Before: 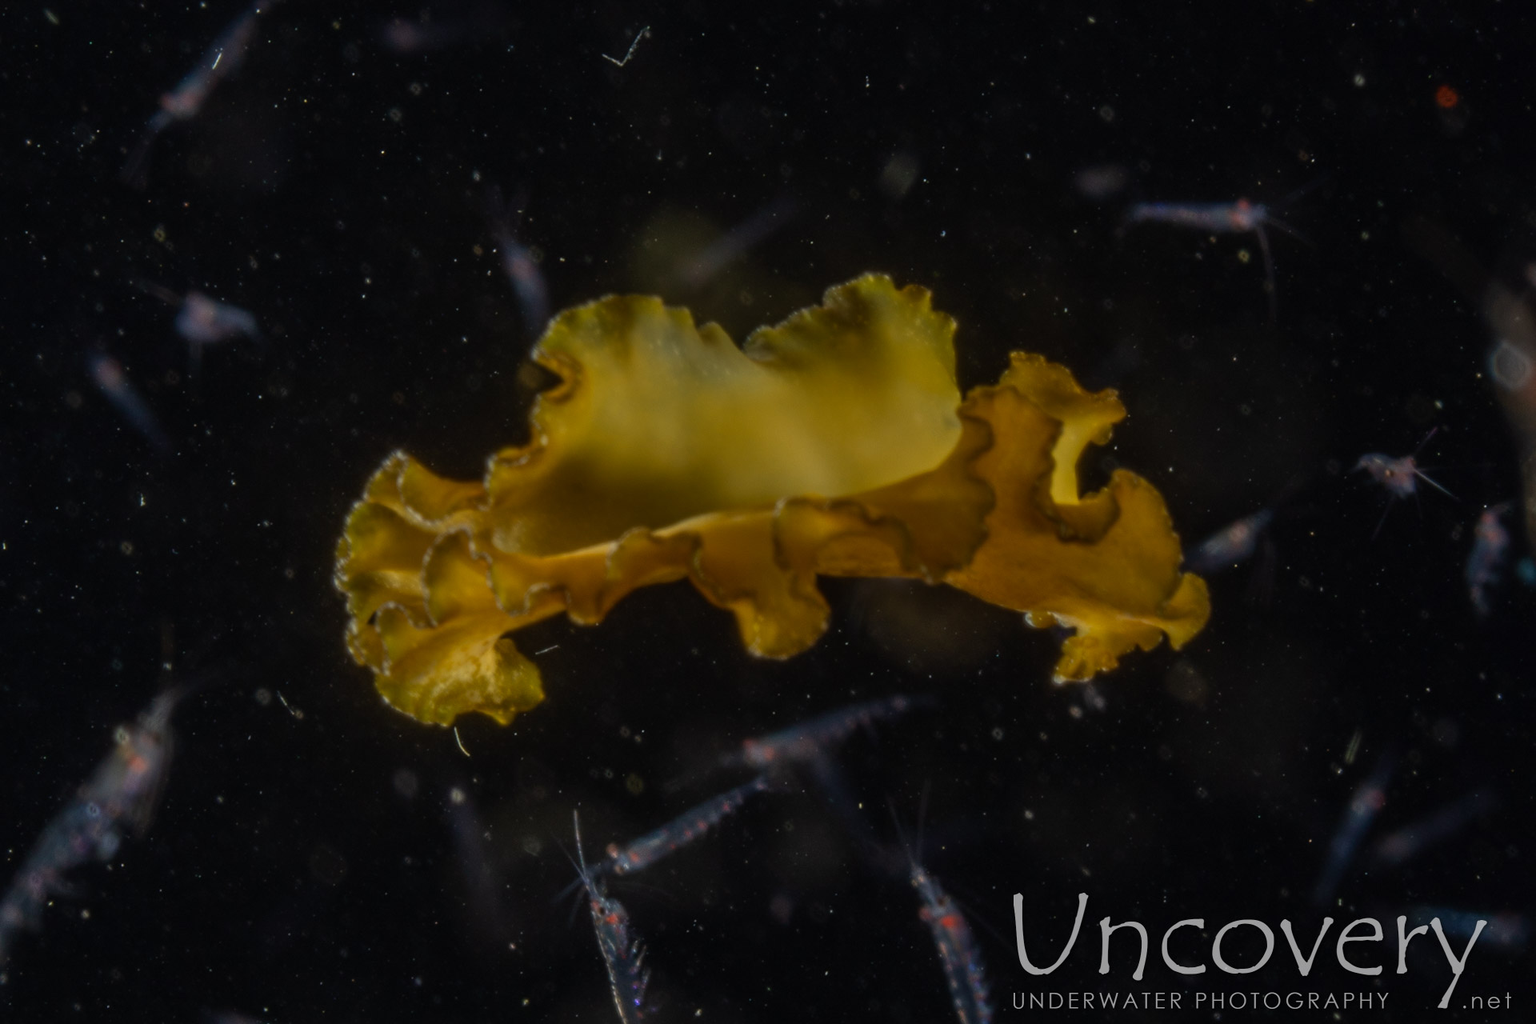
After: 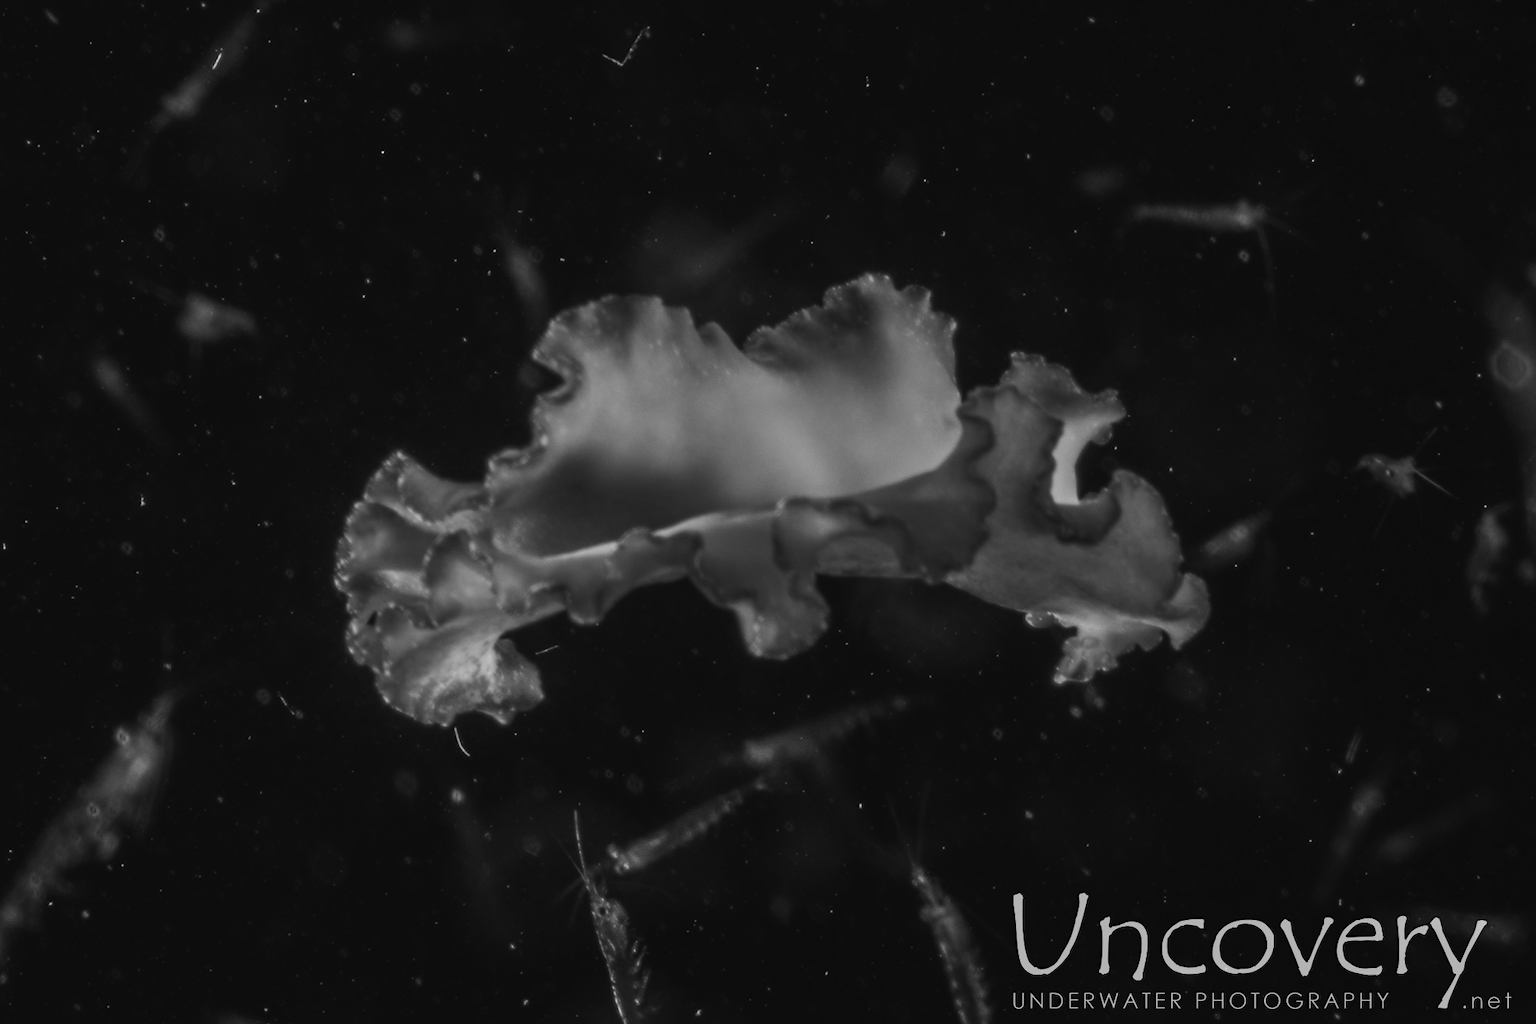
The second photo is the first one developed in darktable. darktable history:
monochrome: on, module defaults
color balance rgb: shadows lift › chroma 2%, shadows lift › hue 135.47°, highlights gain › chroma 2%, highlights gain › hue 291.01°, global offset › luminance 0.5%, perceptual saturation grading › global saturation -10.8%, perceptual saturation grading › highlights -26.83%, perceptual saturation grading › shadows 21.25%, perceptual brilliance grading › highlights 17.77%, perceptual brilliance grading › mid-tones 31.71%, perceptual brilliance grading › shadows -31.01%, global vibrance 24.91%
